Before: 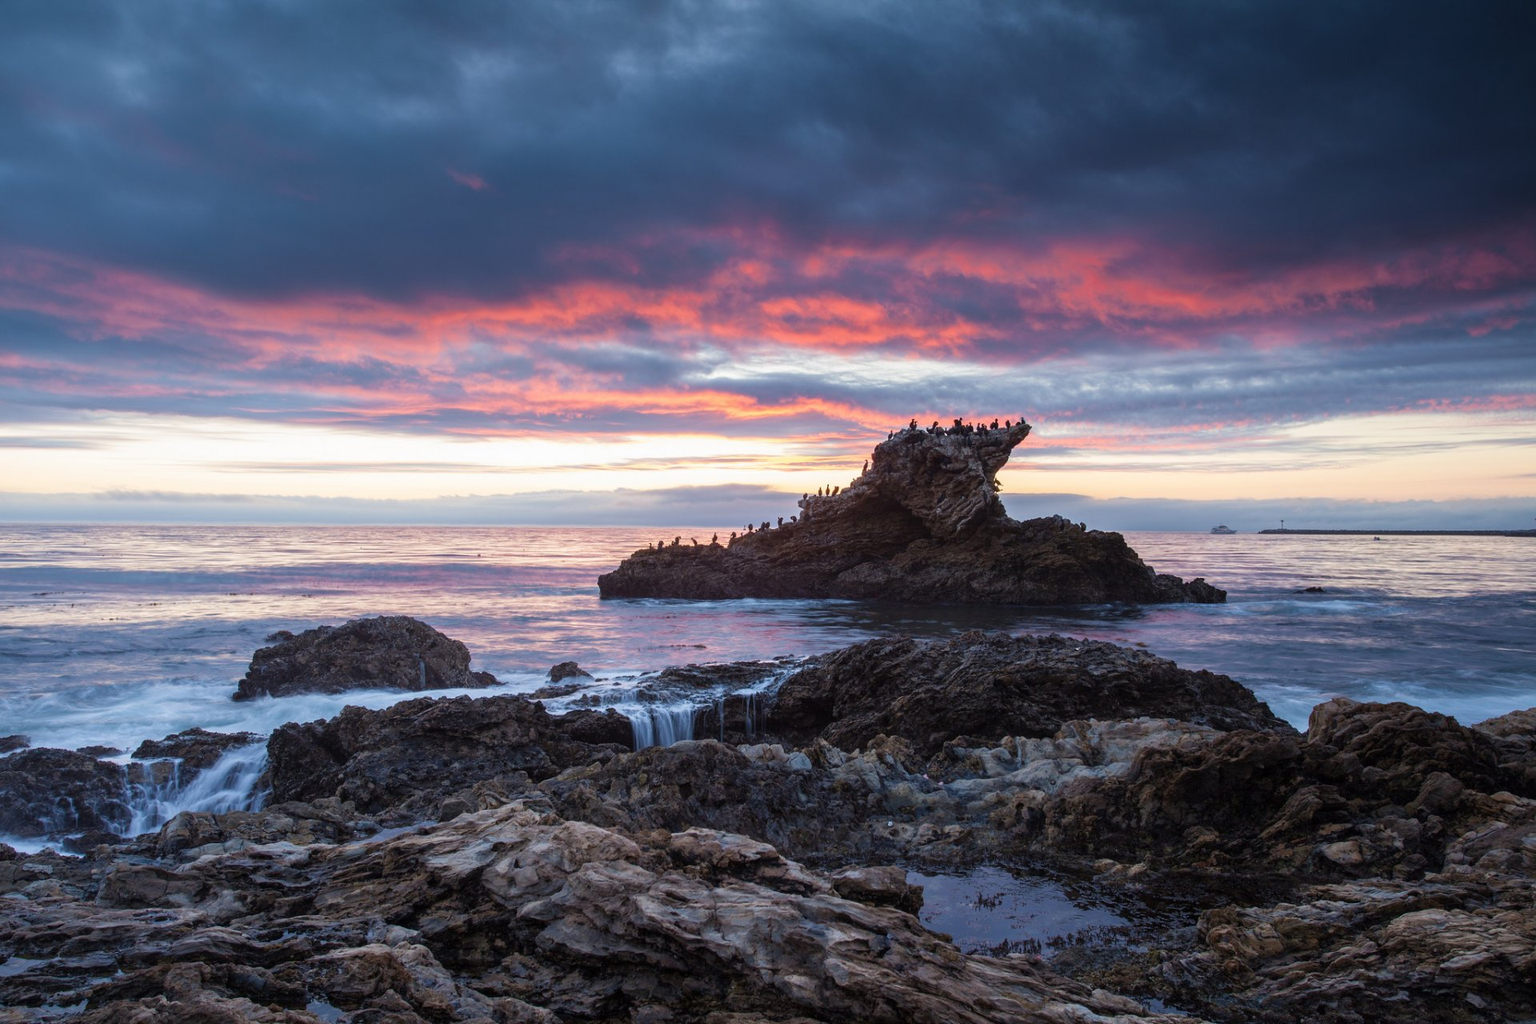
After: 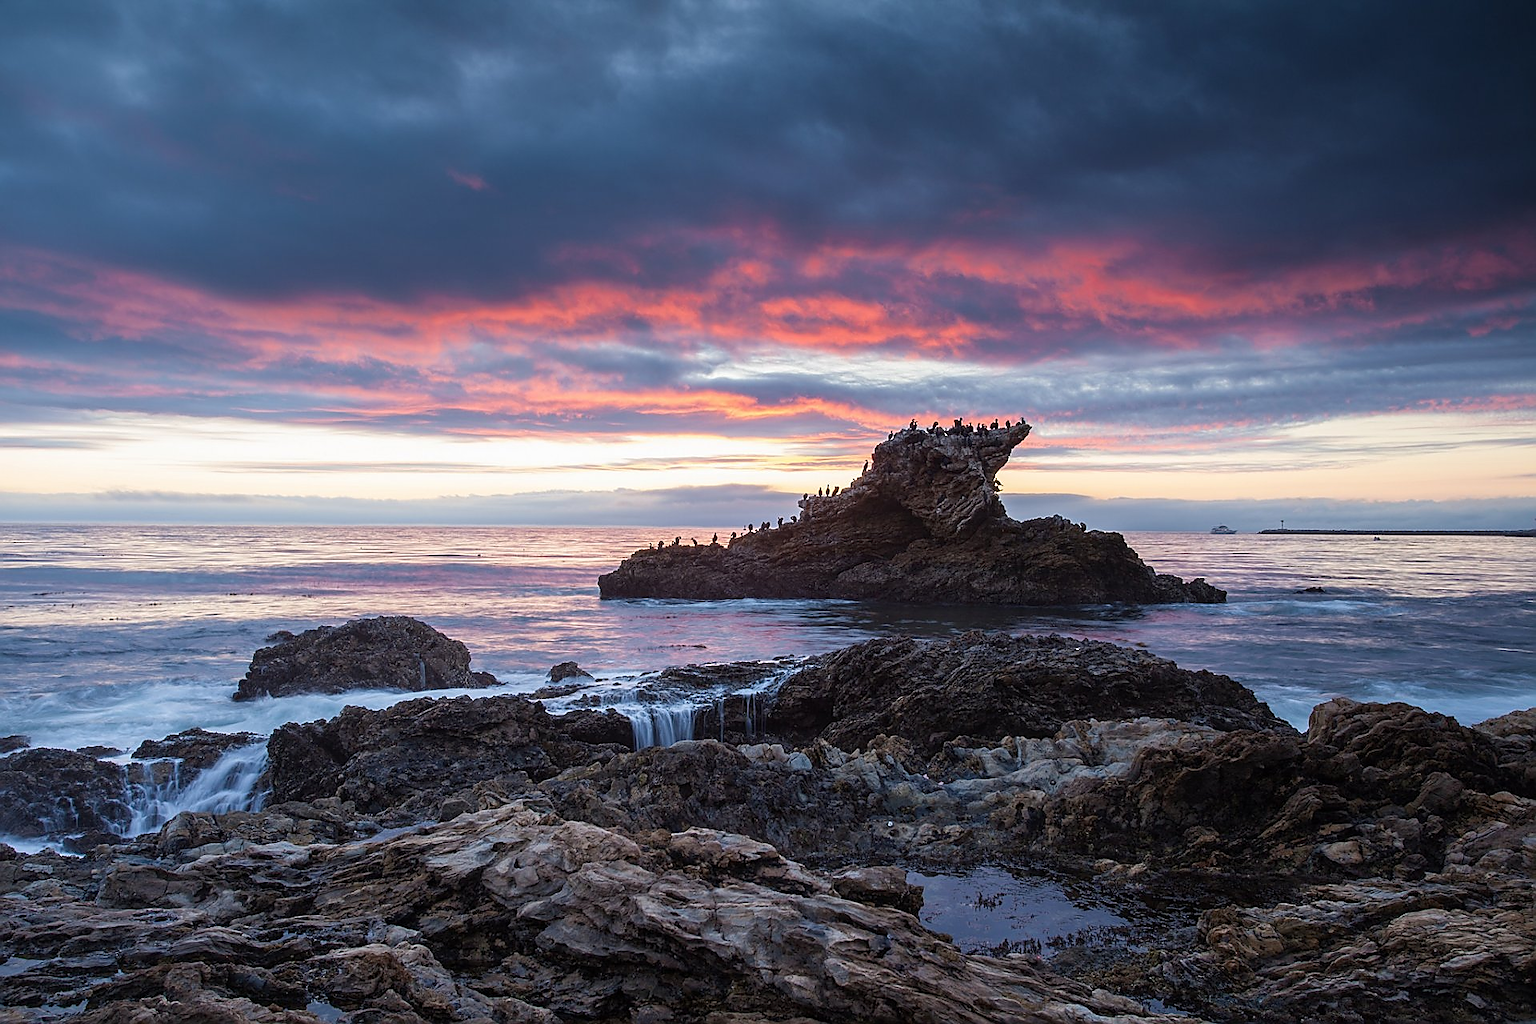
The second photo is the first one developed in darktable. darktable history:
sharpen: radius 1.388, amount 1.254, threshold 0.744
